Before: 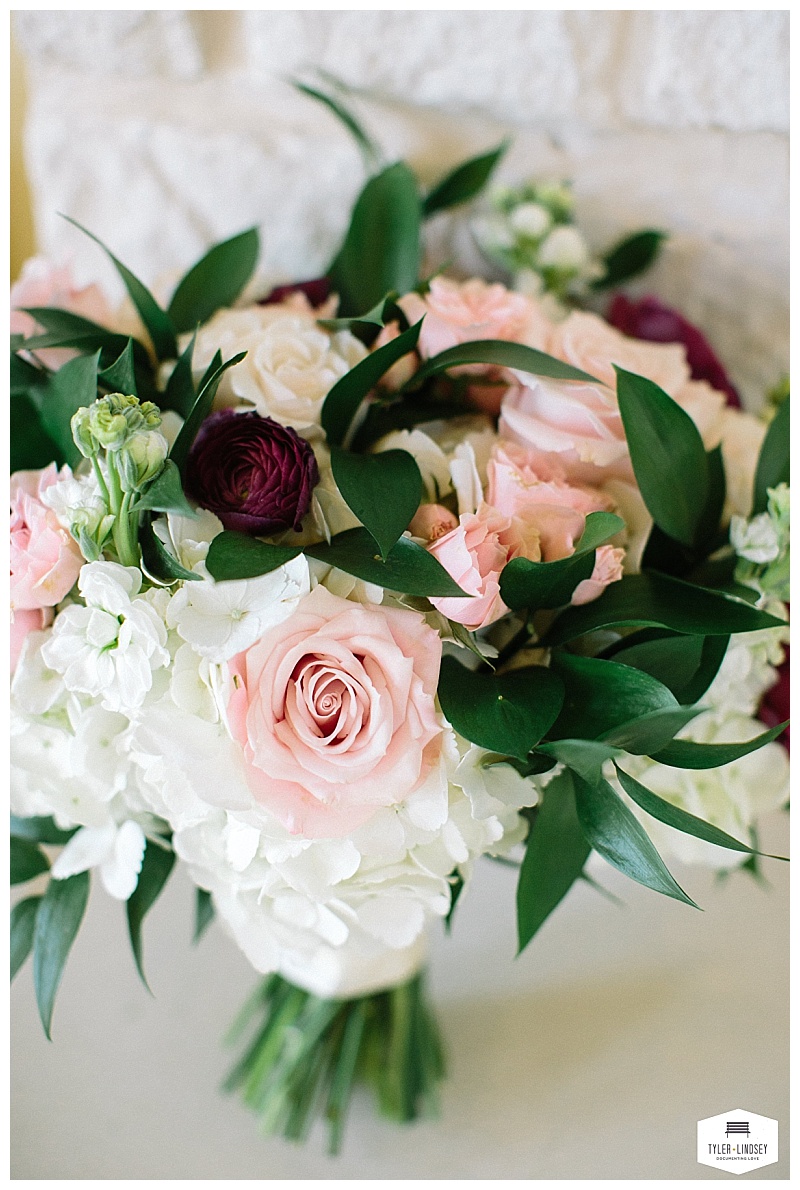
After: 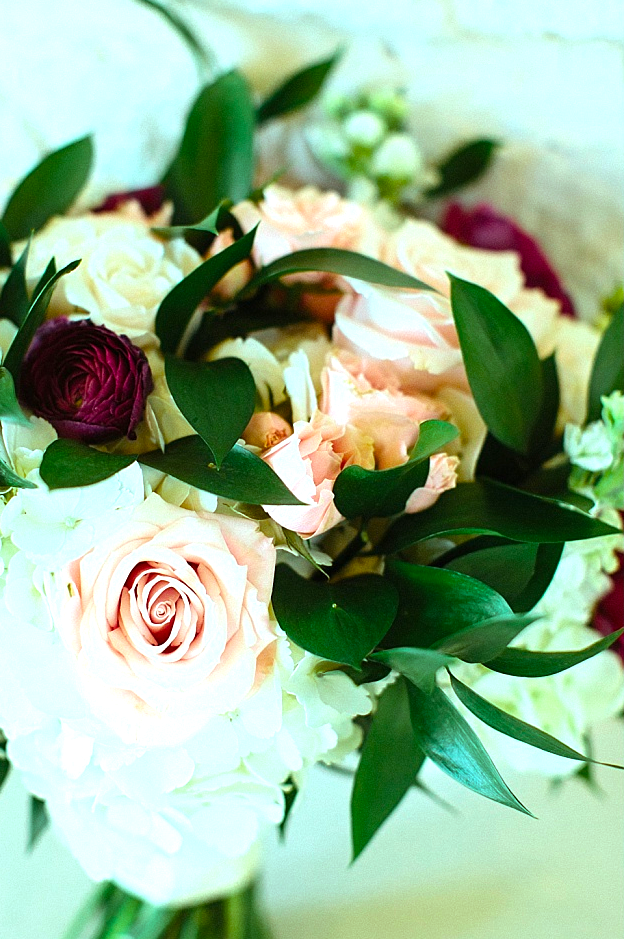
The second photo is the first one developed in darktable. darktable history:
crop and rotate: left 20.807%, top 7.779%, right 0.404%, bottom 13.282%
levels: mode automatic, levels [0.008, 0.318, 0.836]
color correction: highlights a* 5.98, highlights b* 4.89
color balance rgb: highlights gain › chroma 5.44%, highlights gain › hue 196.72°, perceptual saturation grading › global saturation 19.354%, perceptual brilliance grading › global brilliance 18.394%, global vibrance 20%
